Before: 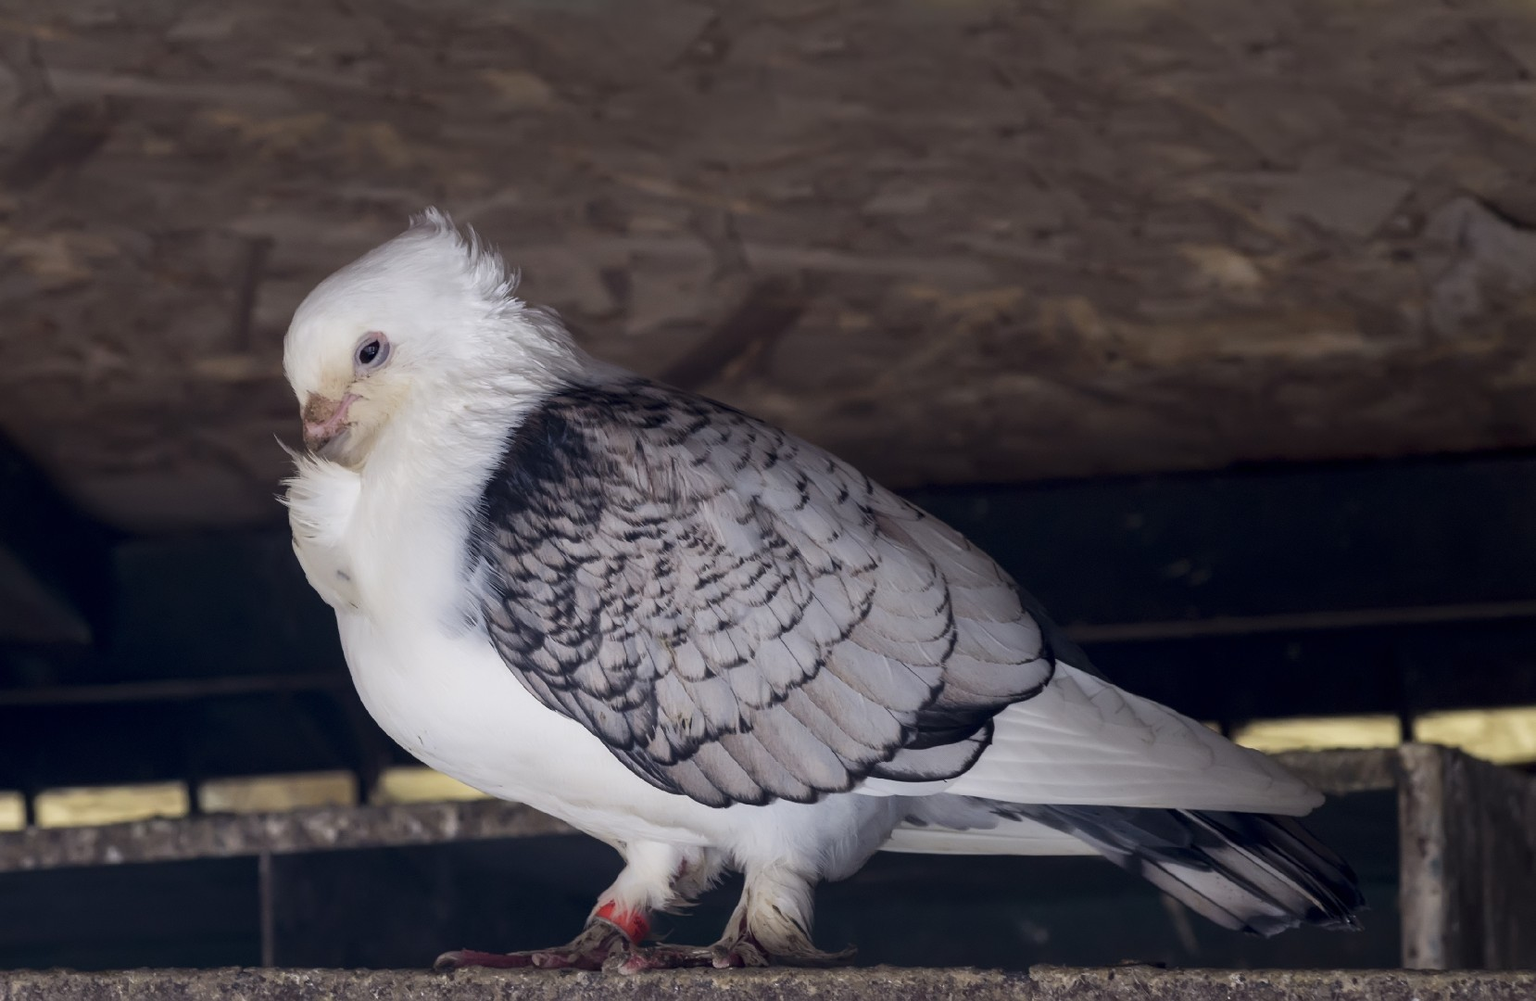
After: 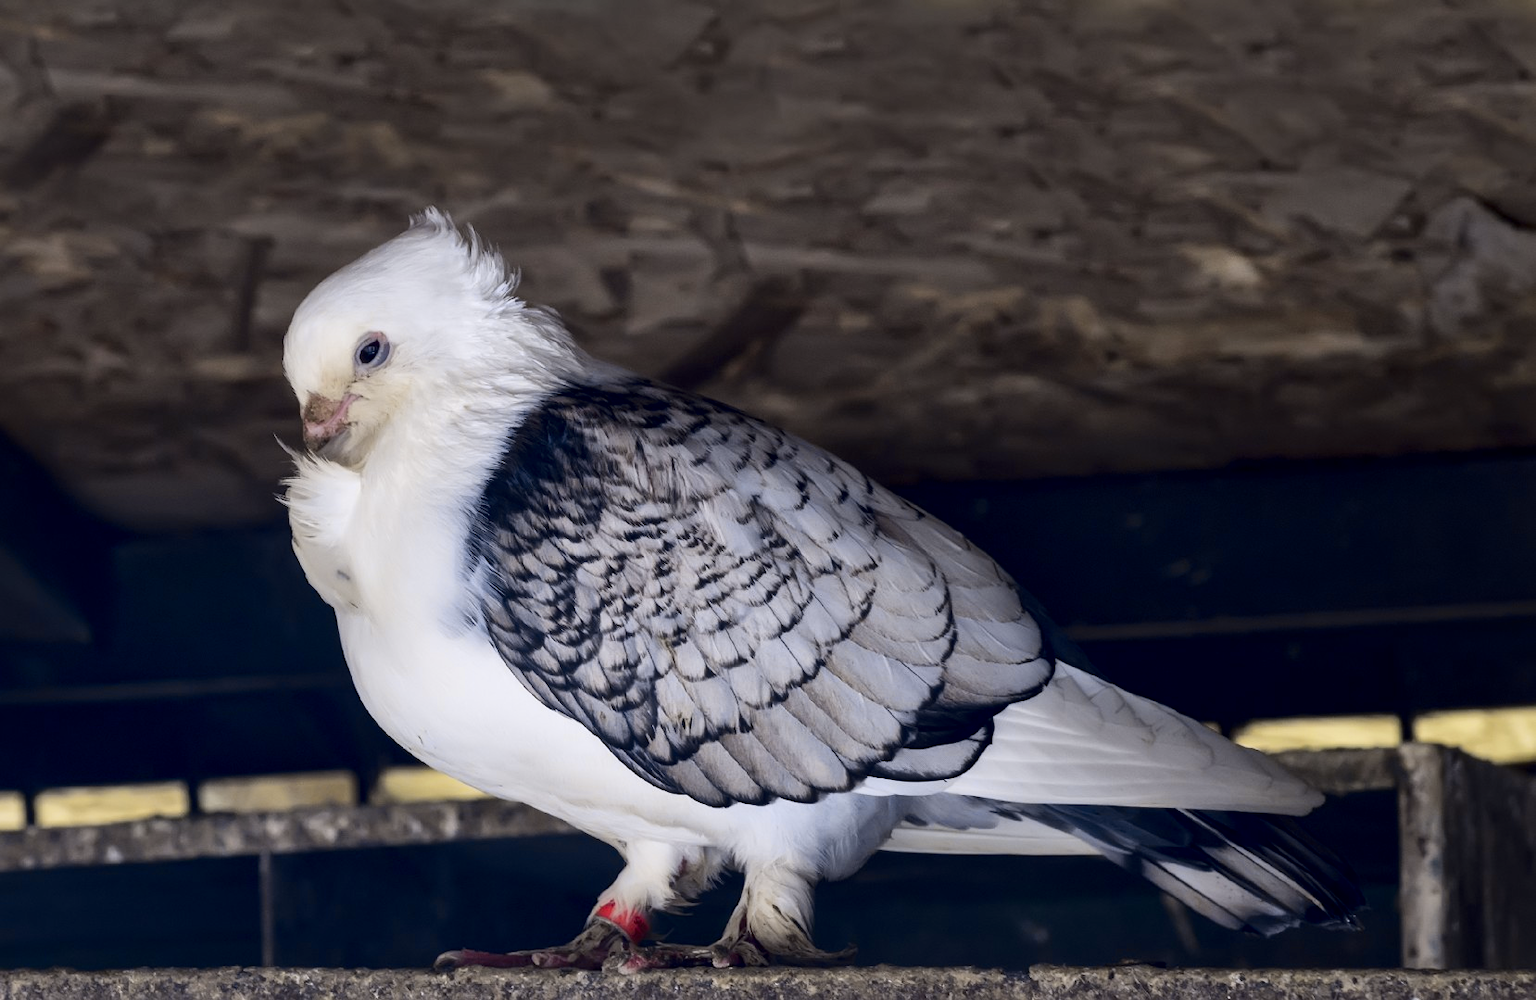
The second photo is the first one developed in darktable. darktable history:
tone curve: curves: ch0 [(0, 0.011) (0.139, 0.106) (0.295, 0.271) (0.499, 0.523) (0.739, 0.782) (0.857, 0.879) (1, 0.967)]; ch1 [(0, 0) (0.272, 0.249) (0.388, 0.385) (0.469, 0.456) (0.495, 0.497) (0.524, 0.518) (0.602, 0.623) (0.725, 0.779) (1, 1)]; ch2 [(0, 0) (0.125, 0.089) (0.353, 0.329) (0.443, 0.408) (0.502, 0.499) (0.548, 0.549) (0.608, 0.635) (1, 1)], color space Lab, independent channels, preserve colors none
local contrast: mode bilateral grid, contrast 24, coarseness 59, detail 150%, midtone range 0.2
